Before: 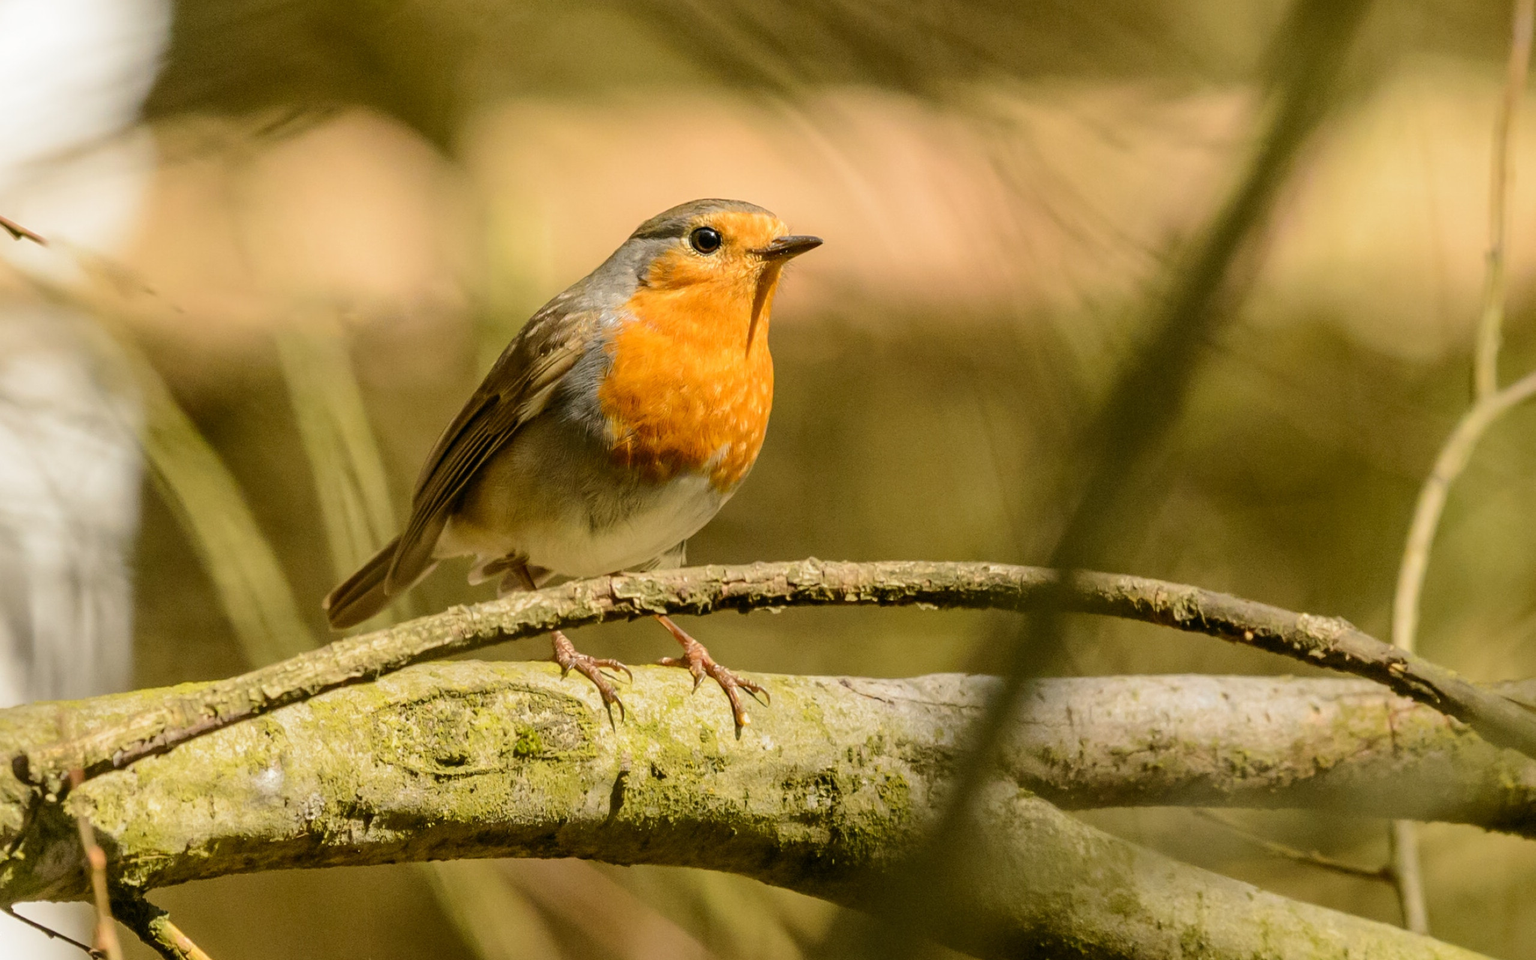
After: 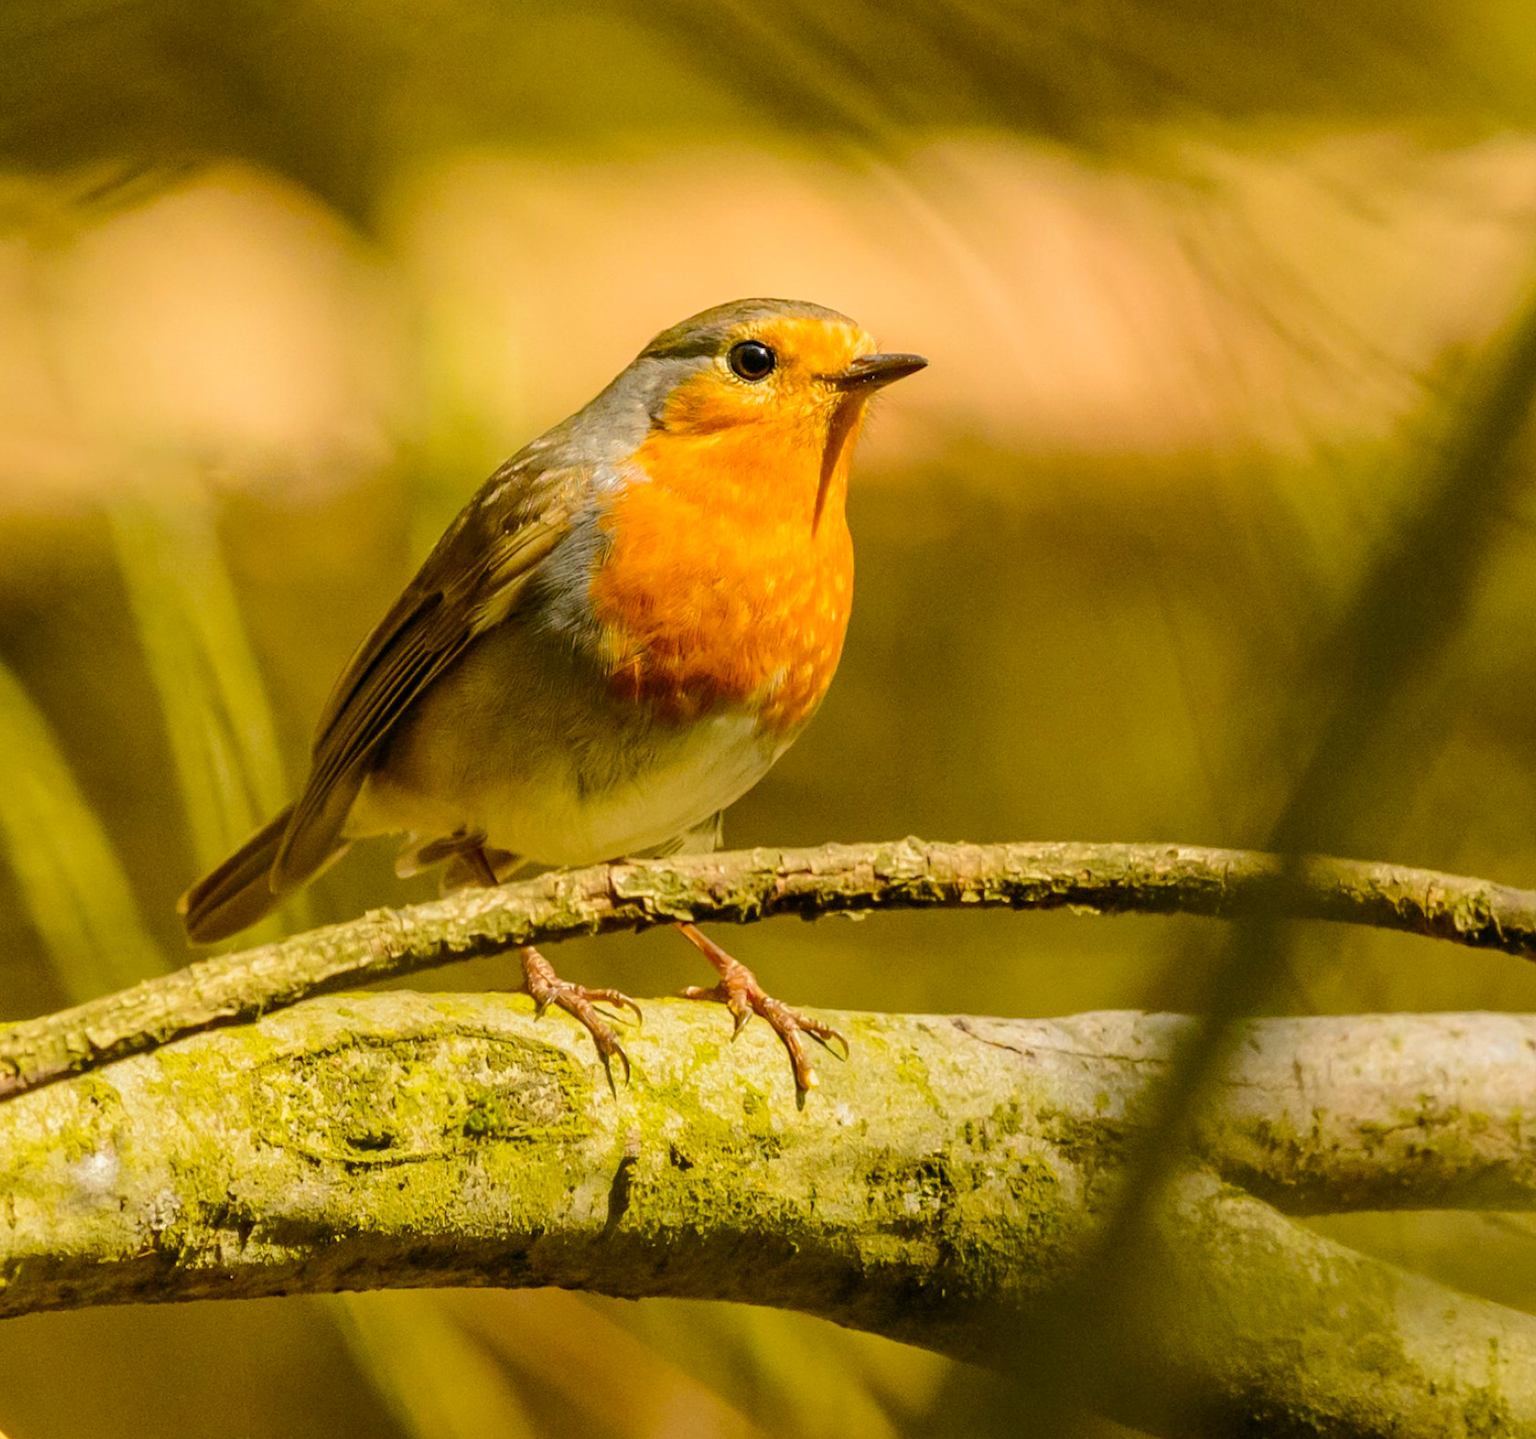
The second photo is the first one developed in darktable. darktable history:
velvia: strength 32%, mid-tones bias 0.2
crop and rotate: left 13.342%, right 19.991%
